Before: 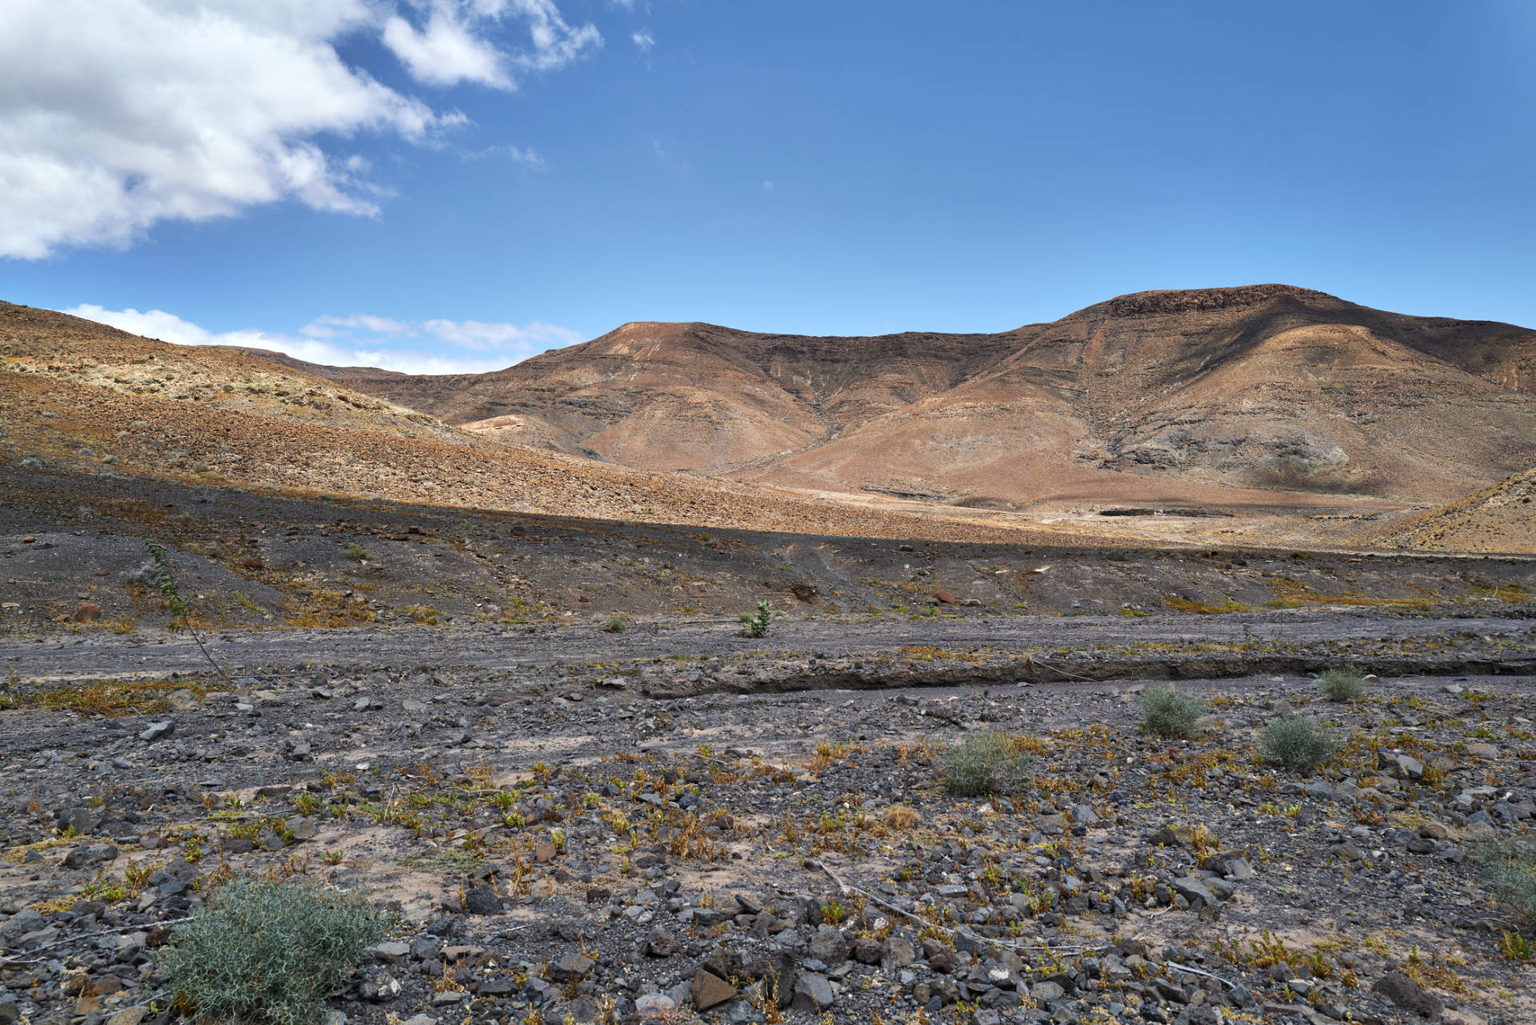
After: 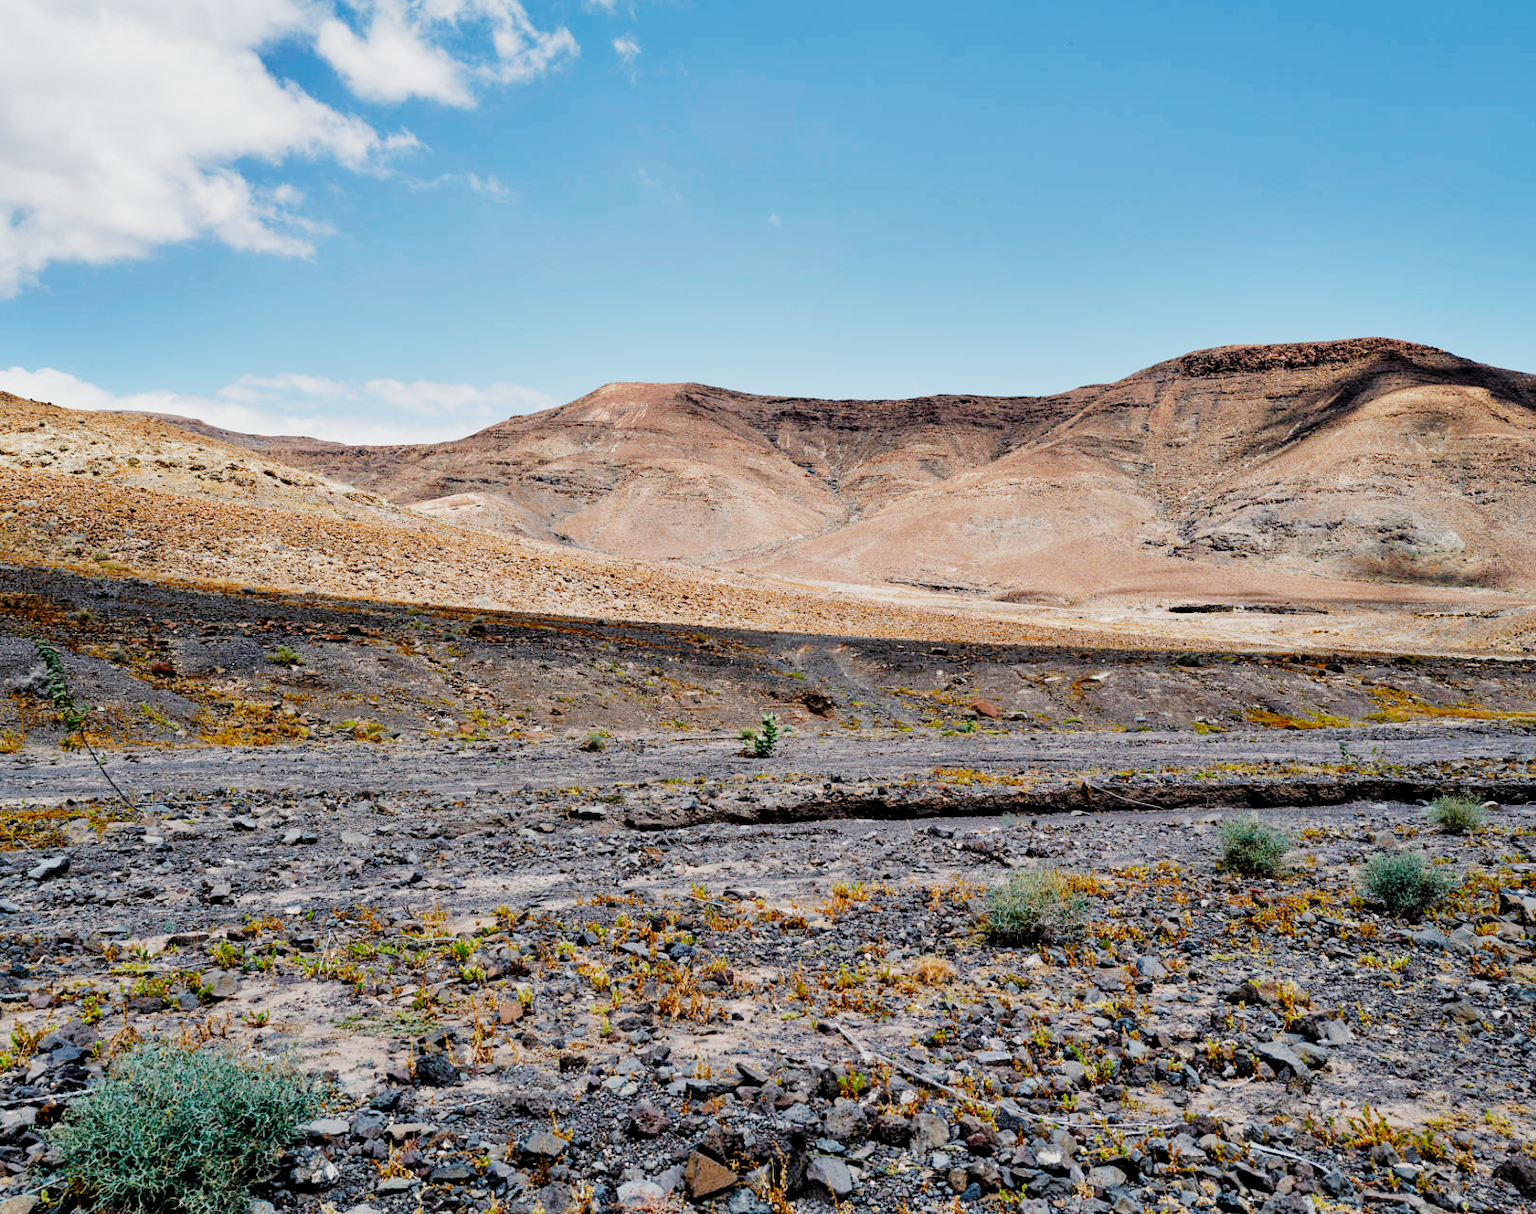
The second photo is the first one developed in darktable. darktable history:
exposure: black level correction 0.001, exposure 0.675 EV, compensate highlight preservation false
crop: left 7.598%, right 7.873%
filmic rgb: black relative exposure -2.85 EV, white relative exposure 4.56 EV, hardness 1.77, contrast 1.25, preserve chrominance no, color science v5 (2021)
